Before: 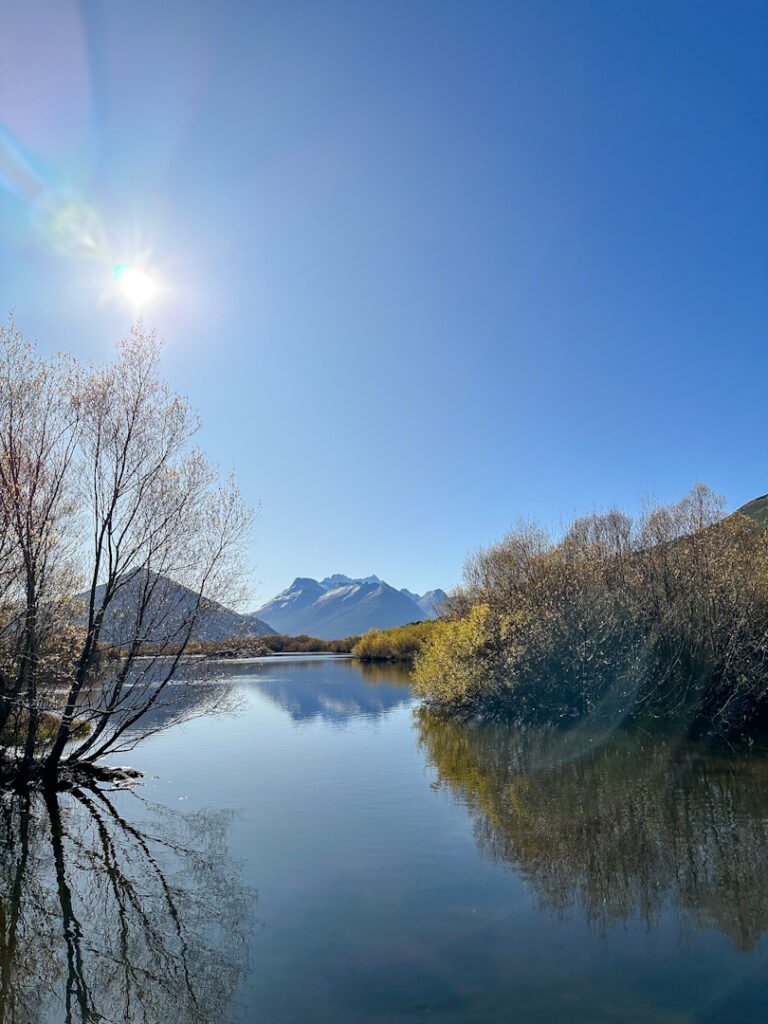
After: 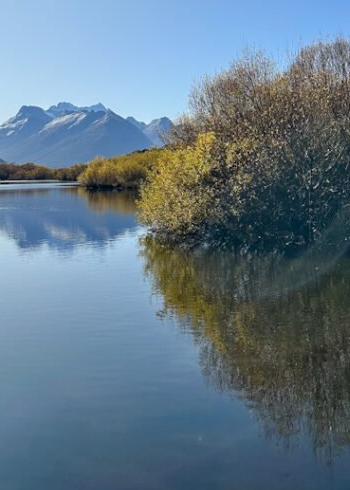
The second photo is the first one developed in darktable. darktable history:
crop: left 35.726%, top 46.117%, right 18.209%, bottom 5.886%
